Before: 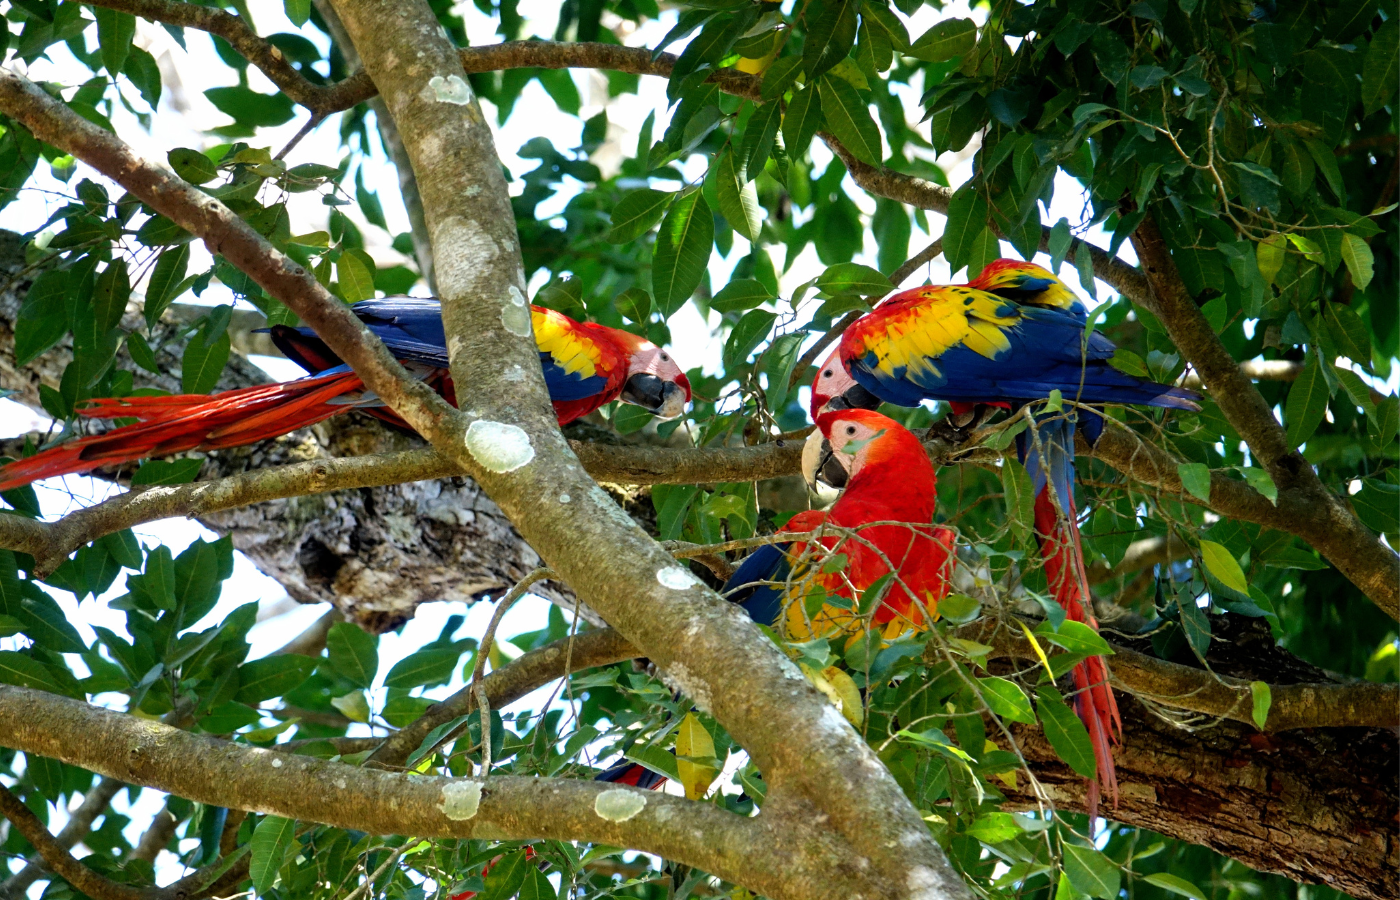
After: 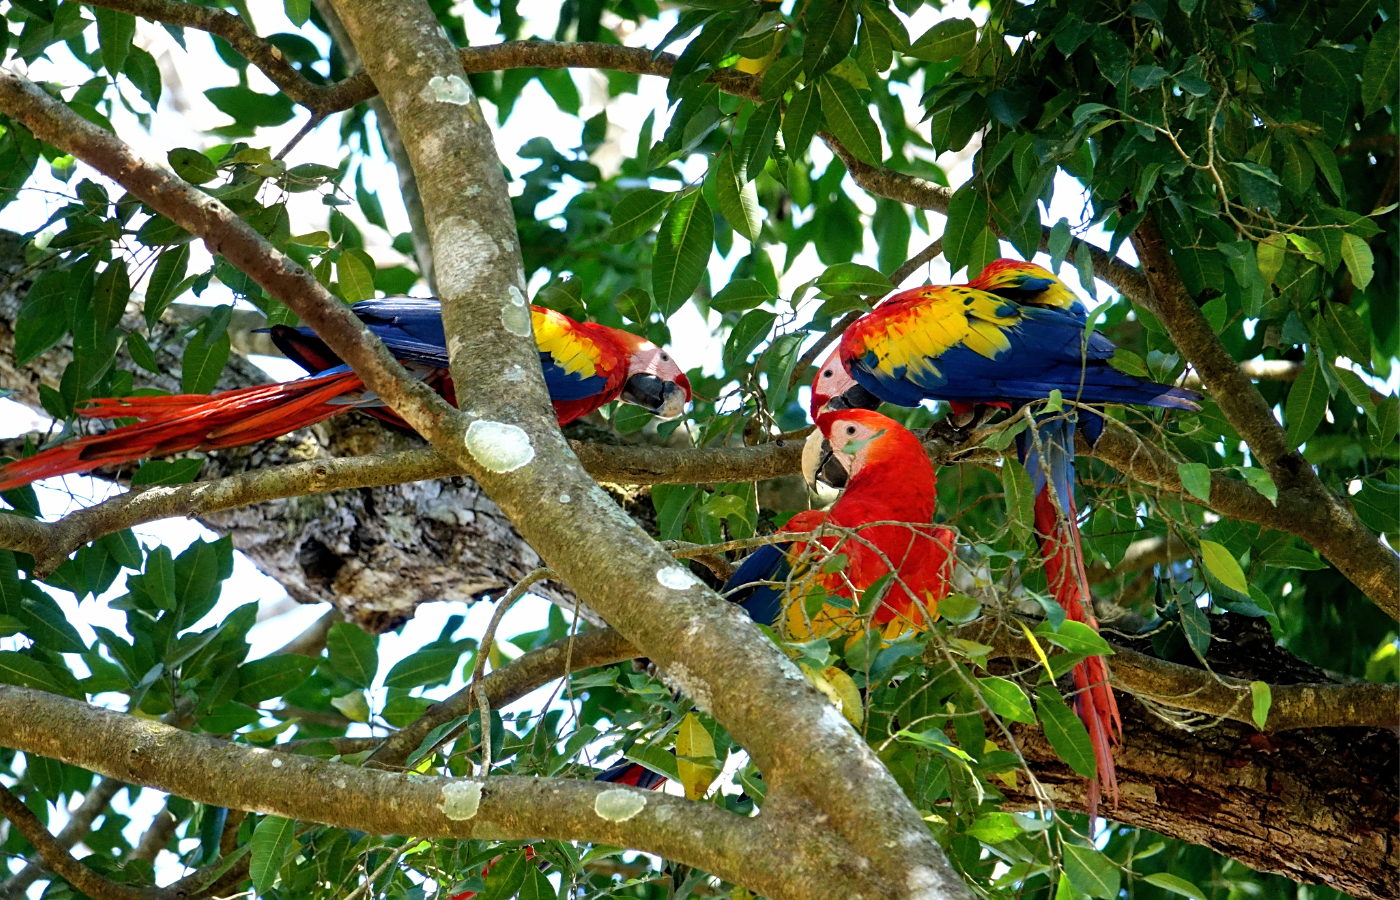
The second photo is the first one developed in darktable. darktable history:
shadows and highlights: shadows 40, highlights -54, highlights color adjustment 46%, low approximation 0.01, soften with gaussian
sharpen: amount 0.2
